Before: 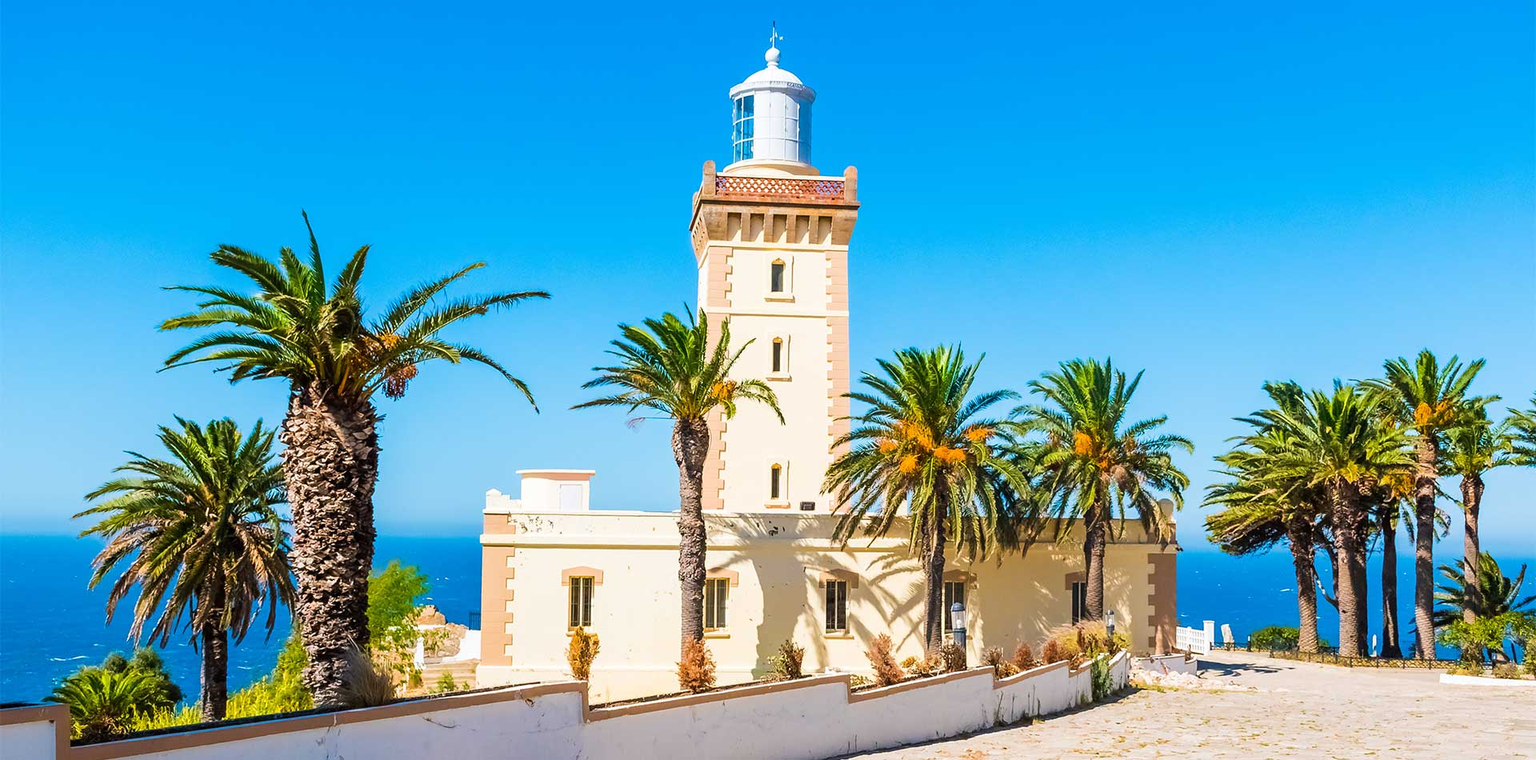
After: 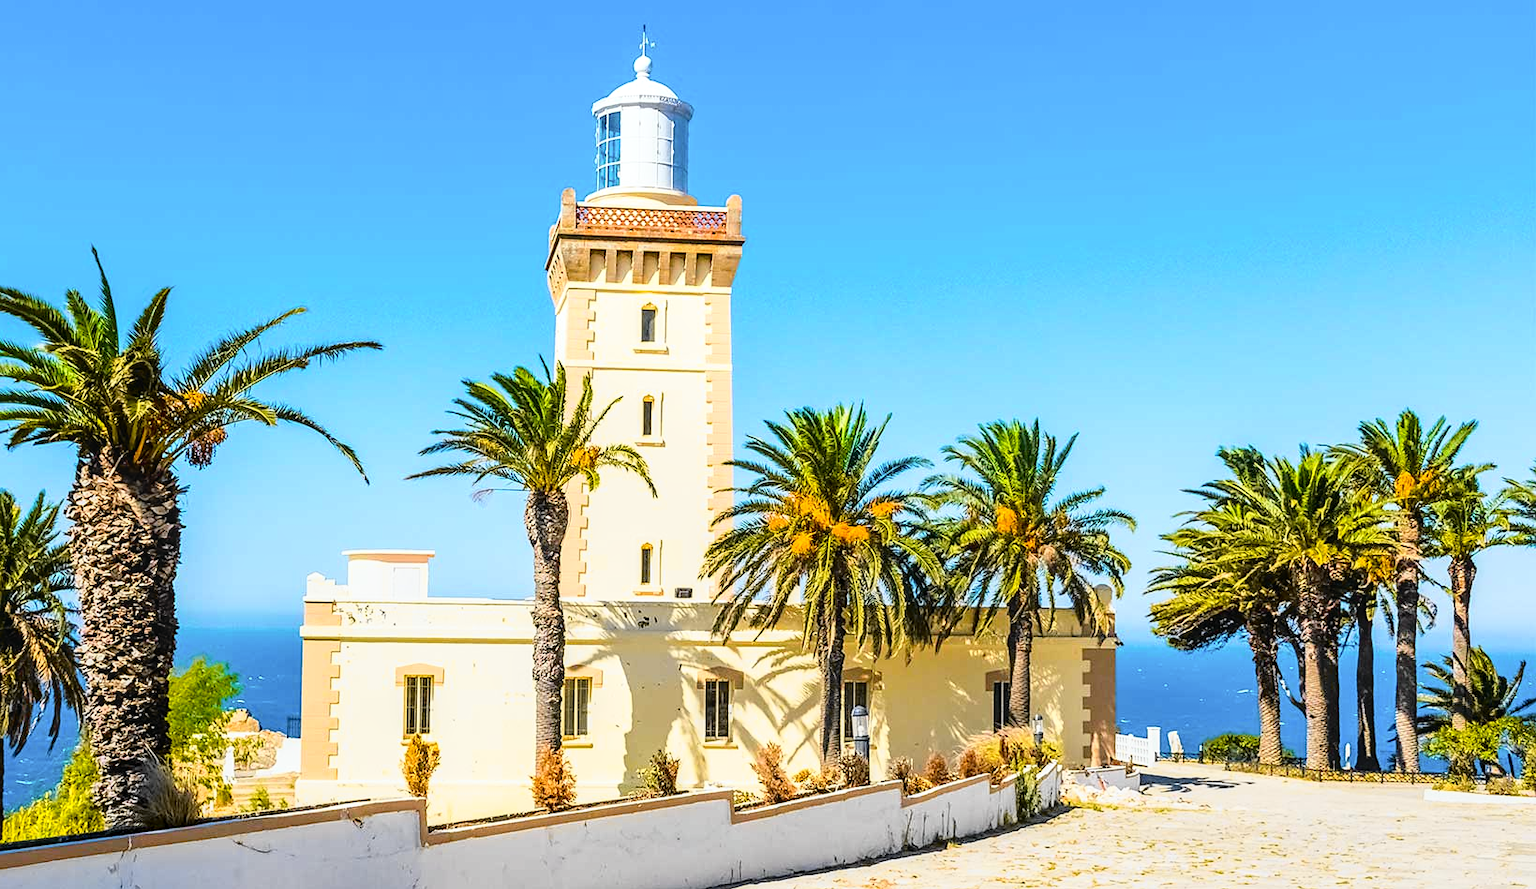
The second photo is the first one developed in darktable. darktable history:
local contrast: on, module defaults
tone curve: curves: ch0 [(0, 0.013) (0.129, 0.1) (0.327, 0.382) (0.489, 0.573) (0.66, 0.748) (0.858, 0.926) (1, 0.977)]; ch1 [(0, 0) (0.353, 0.344) (0.45, 0.46) (0.498, 0.495) (0.521, 0.506) (0.563, 0.559) (0.592, 0.585) (0.657, 0.655) (1, 1)]; ch2 [(0, 0) (0.333, 0.346) (0.375, 0.375) (0.427, 0.44) (0.5, 0.501) (0.505, 0.499) (0.528, 0.533) (0.579, 0.61) (0.612, 0.644) (0.66, 0.715) (1, 1)], color space Lab, independent channels, preserve colors none
sharpen: amount 0.2
crop and rotate: left 14.584%
